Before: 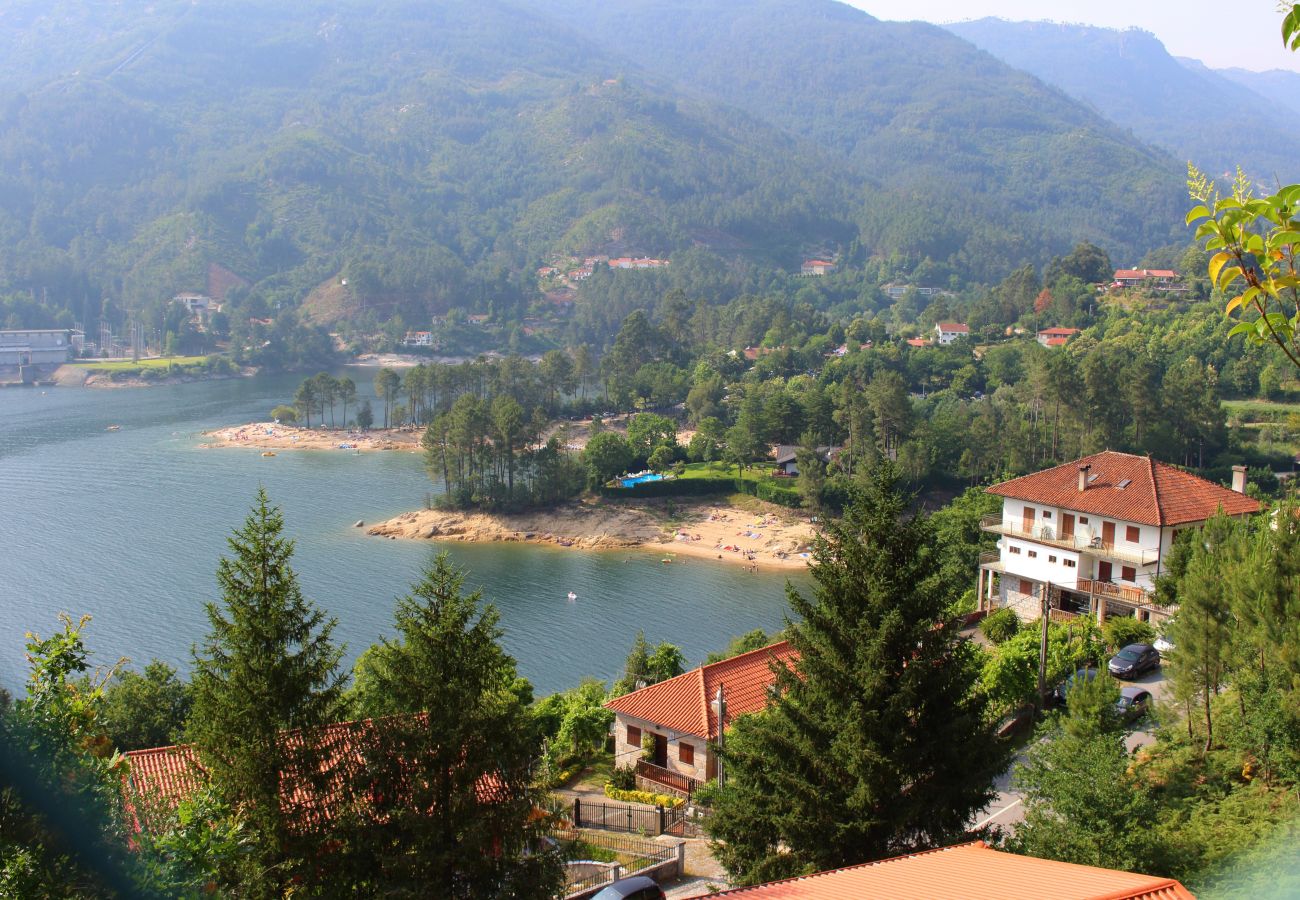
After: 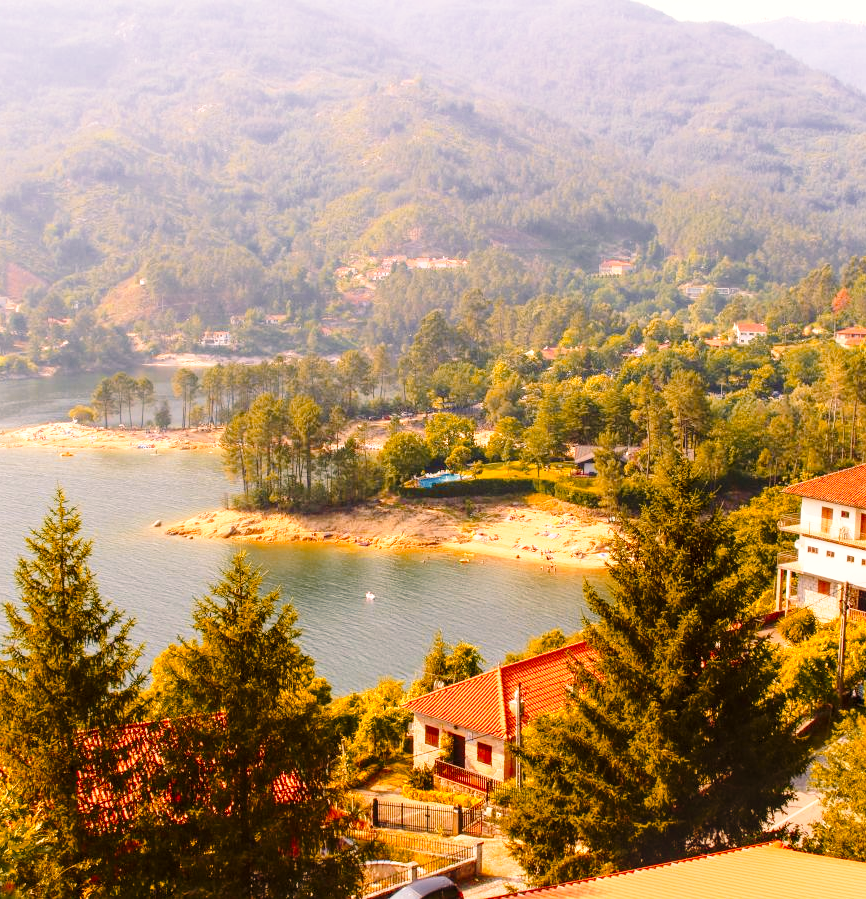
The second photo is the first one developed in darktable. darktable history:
base curve: curves: ch0 [(0, 0) (0.028, 0.03) (0.121, 0.232) (0.46, 0.748) (0.859, 0.968) (1, 1)], preserve colors none
crop and rotate: left 15.546%, right 17.787%
local contrast: on, module defaults
tone equalizer: on, module defaults
color zones: curves: ch0 [(0, 0.499) (0.143, 0.5) (0.286, 0.5) (0.429, 0.476) (0.571, 0.284) (0.714, 0.243) (0.857, 0.449) (1, 0.499)]; ch1 [(0, 0.532) (0.143, 0.645) (0.286, 0.696) (0.429, 0.211) (0.571, 0.504) (0.714, 0.493) (0.857, 0.495) (1, 0.532)]; ch2 [(0, 0.5) (0.143, 0.5) (0.286, 0.427) (0.429, 0.324) (0.571, 0.5) (0.714, 0.5) (0.857, 0.5) (1, 0.5)]
color balance rgb: shadows lift › luminance -5%, shadows lift › chroma 1.1%, shadows lift › hue 219°, power › luminance 10%, power › chroma 2.83%, power › hue 60°, highlights gain › chroma 4.52%, highlights gain › hue 33.33°, saturation formula JzAzBz (2021)
